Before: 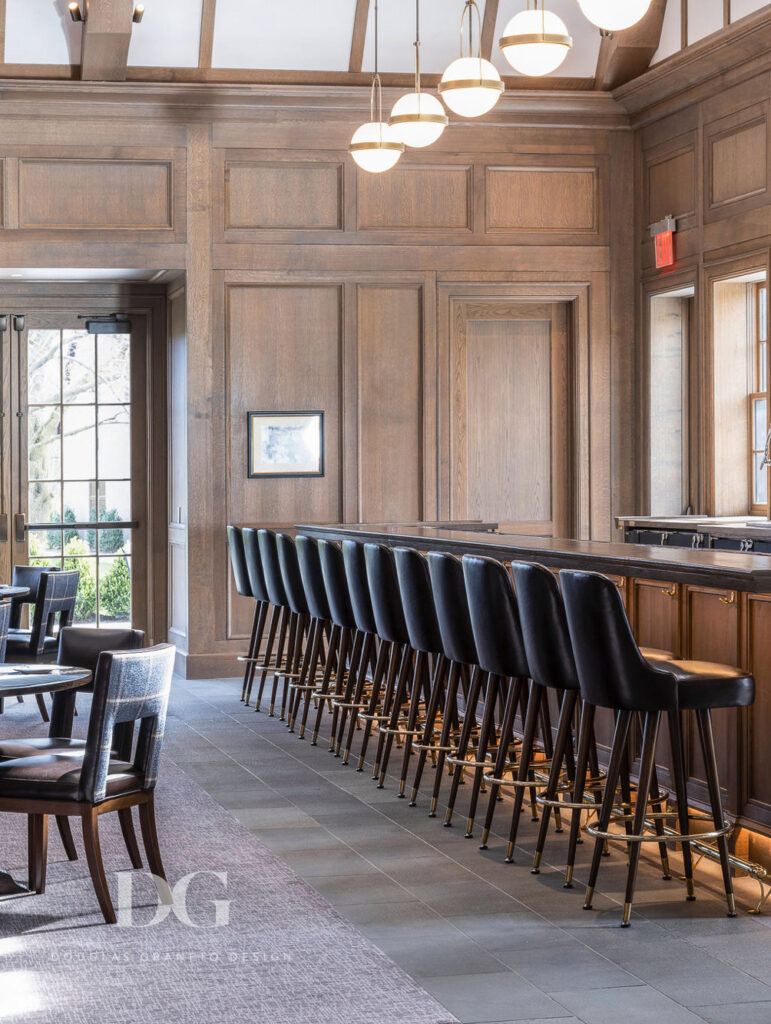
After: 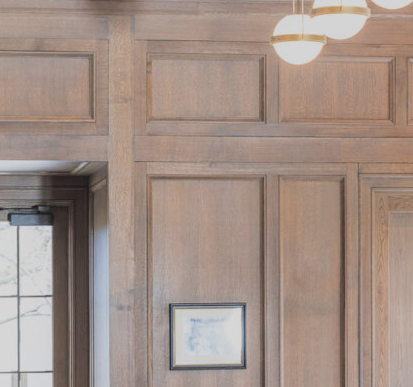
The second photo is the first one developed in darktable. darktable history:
filmic rgb: black relative exposure -7.65 EV, white relative exposure 4.56 EV, hardness 3.61
crop: left 10.121%, top 10.631%, right 36.218%, bottom 51.526%
bloom: size 40%
